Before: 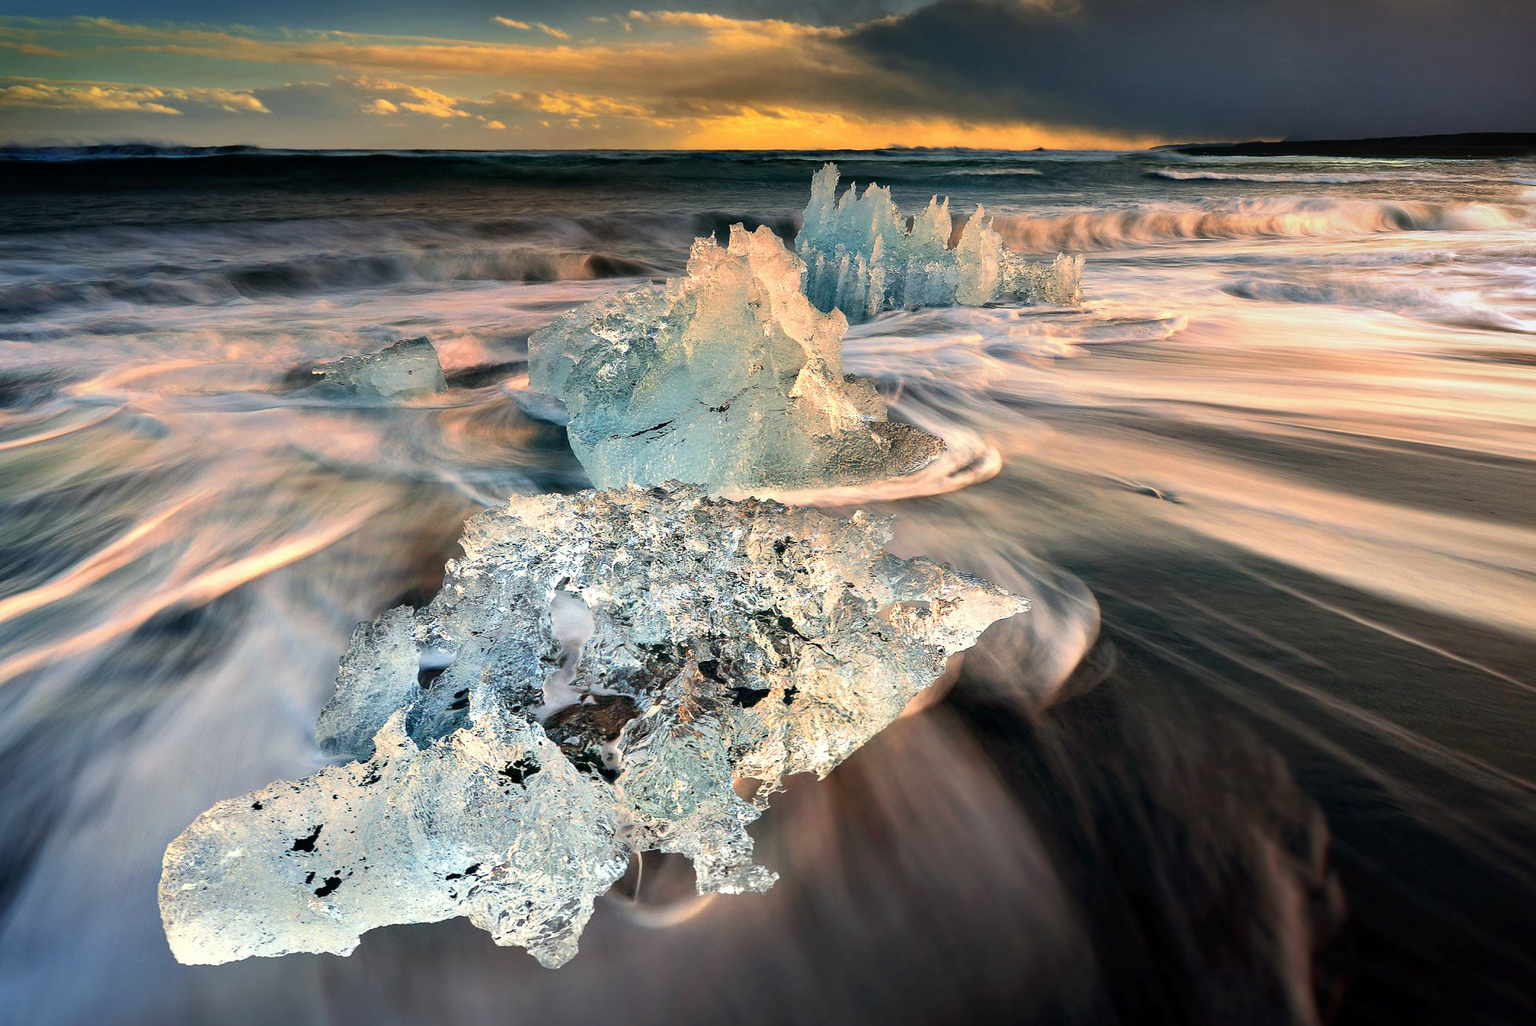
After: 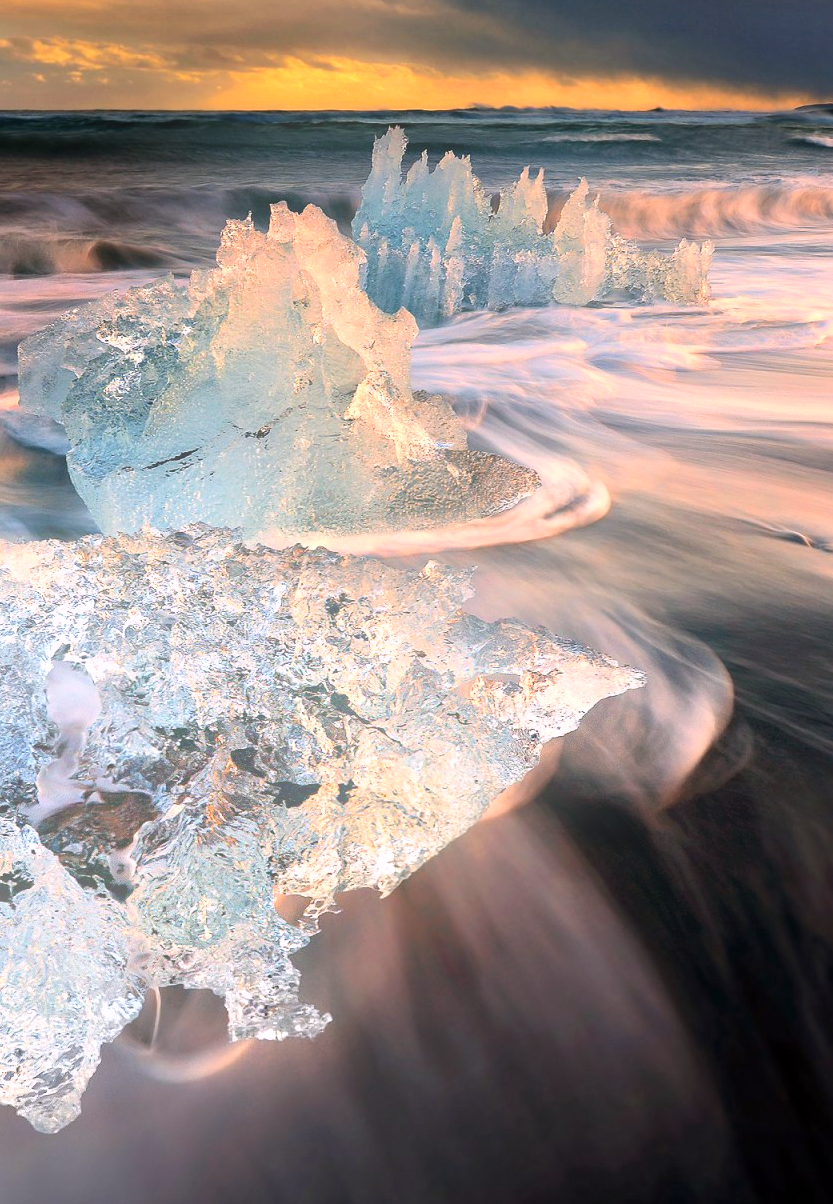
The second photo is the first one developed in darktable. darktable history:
bloom: on, module defaults
white balance: red 1.05, blue 1.072
crop: left 33.452%, top 6.025%, right 23.155%
